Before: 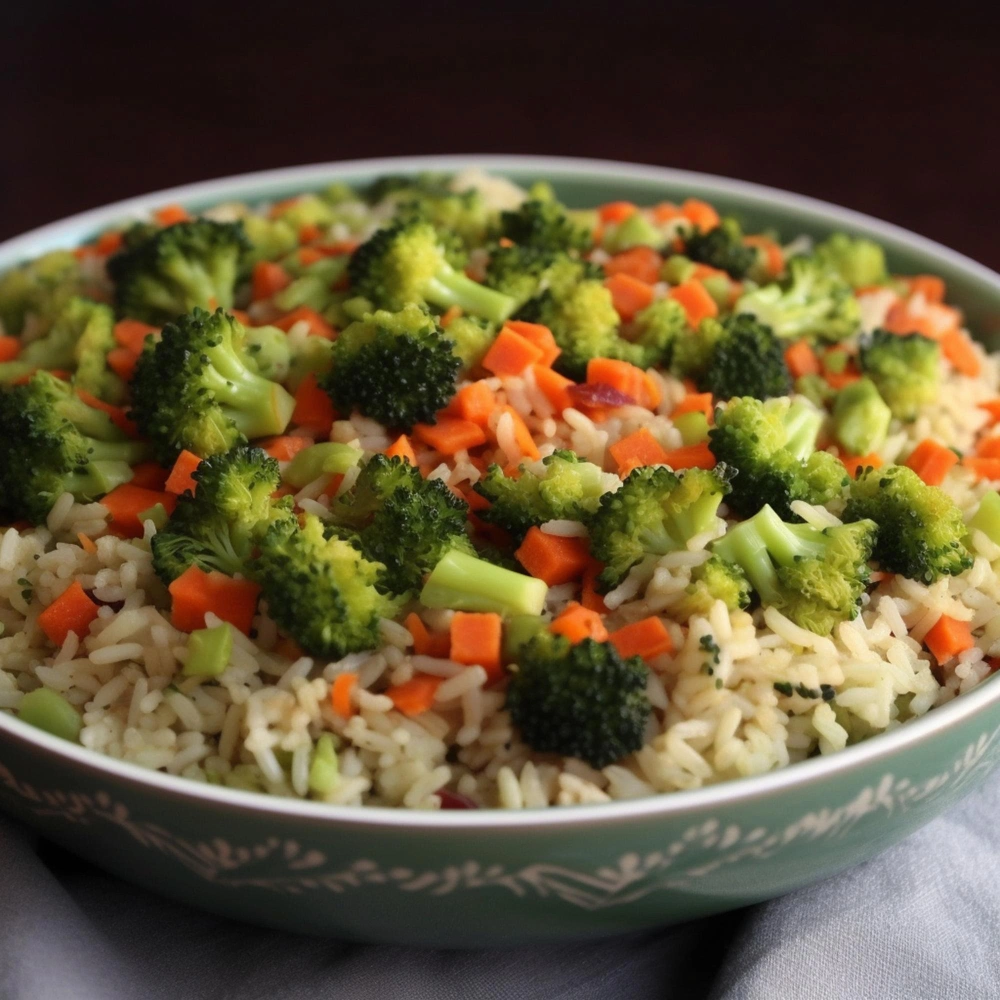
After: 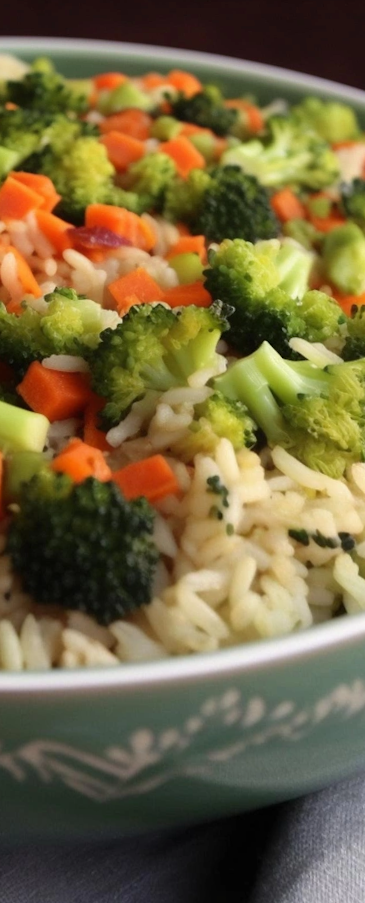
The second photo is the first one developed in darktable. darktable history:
crop: left 47.628%, top 6.643%, right 7.874%
rotate and perspective: rotation 0.72°, lens shift (vertical) -0.352, lens shift (horizontal) -0.051, crop left 0.152, crop right 0.859, crop top 0.019, crop bottom 0.964
